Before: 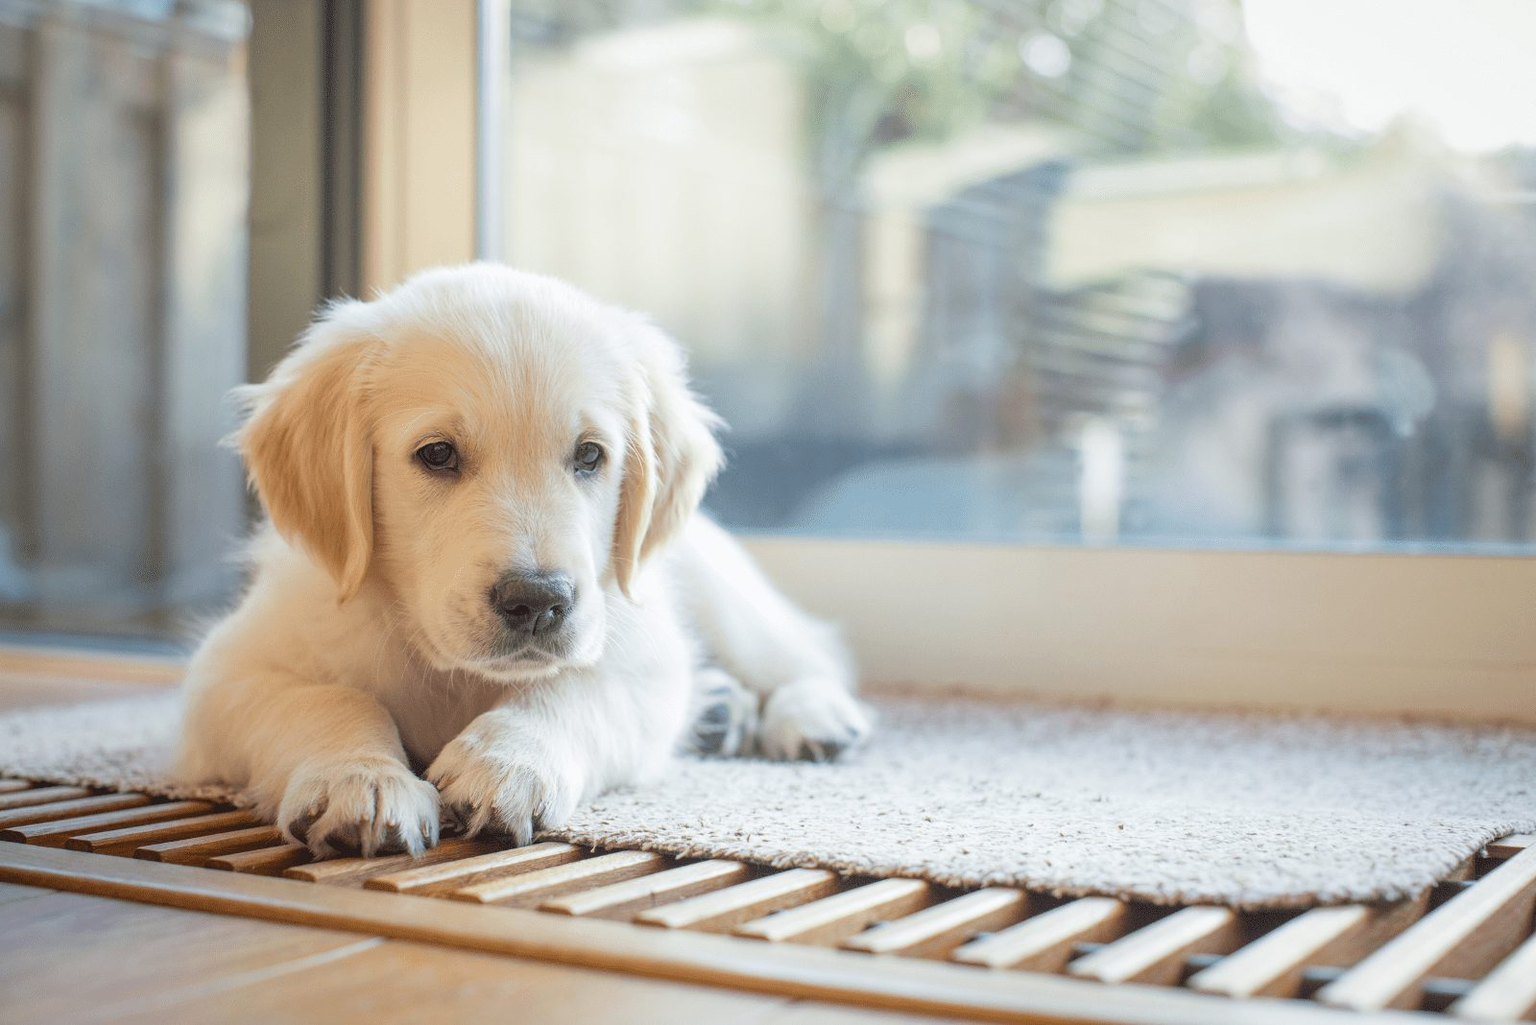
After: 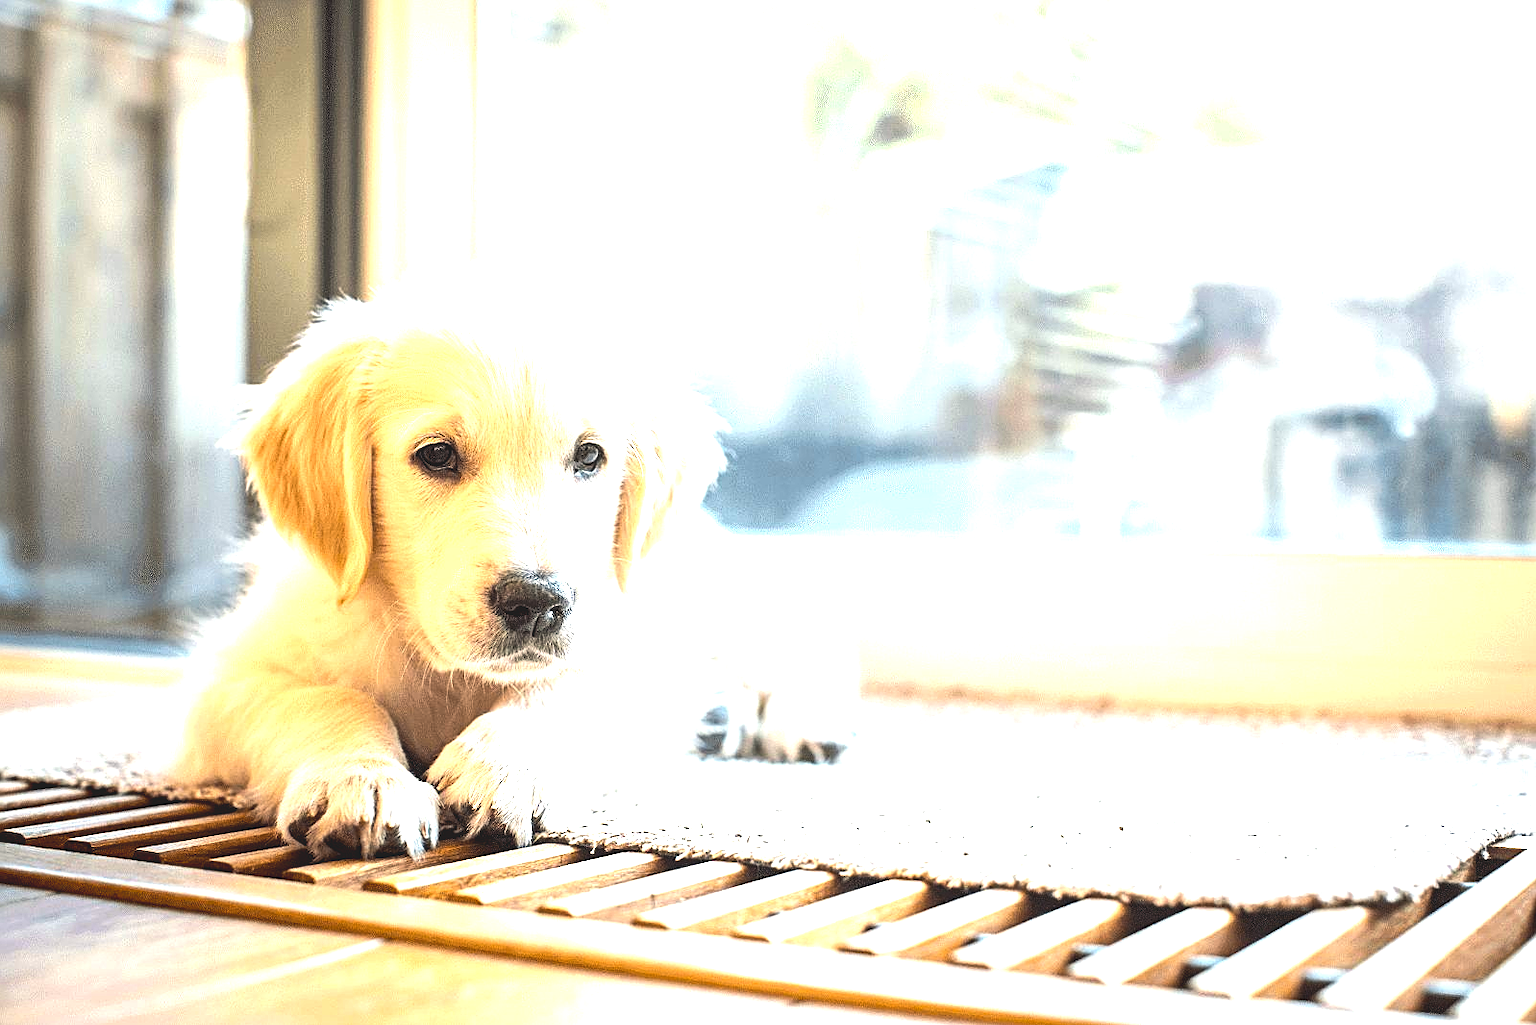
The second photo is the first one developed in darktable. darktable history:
haze removal: compatibility mode true, adaptive false
sharpen: on, module defaults
color balance rgb: highlights gain › chroma 2.15%, highlights gain › hue 74.4°, global offset › luminance 1.993%, perceptual saturation grading › global saturation 10.015%, perceptual brilliance grading › global brilliance 14.831%, perceptual brilliance grading › shadows -35.753%
crop and rotate: left 0.083%, bottom 0.007%
tone equalizer: -8 EV -0.431 EV, -7 EV -0.397 EV, -6 EV -0.326 EV, -5 EV -0.211 EV, -3 EV 0.204 EV, -2 EV 0.353 EV, -1 EV 0.402 EV, +0 EV 0.429 EV, edges refinement/feathering 500, mask exposure compensation -1.57 EV, preserve details no
exposure: black level correction 0.012, exposure 0.691 EV, compensate exposure bias true, compensate highlight preservation false
